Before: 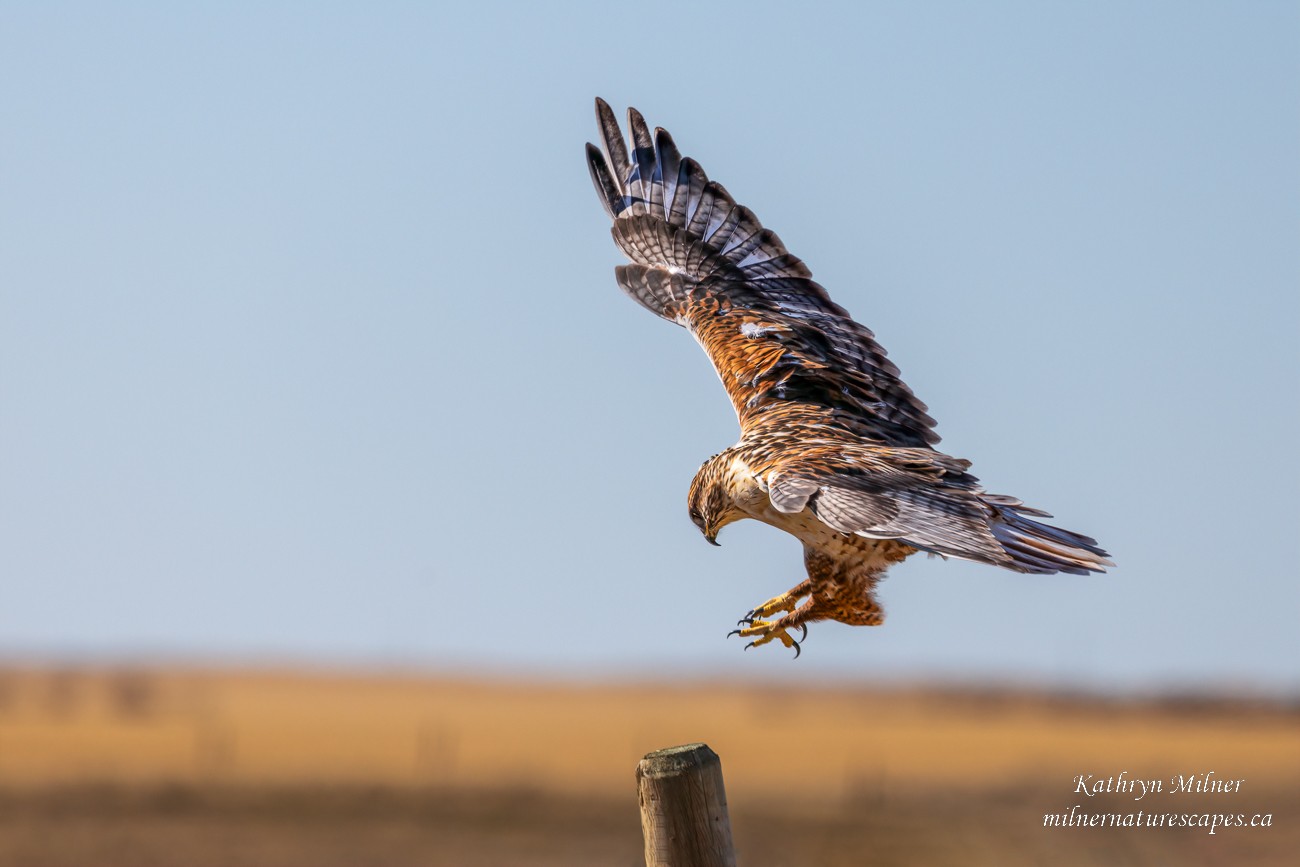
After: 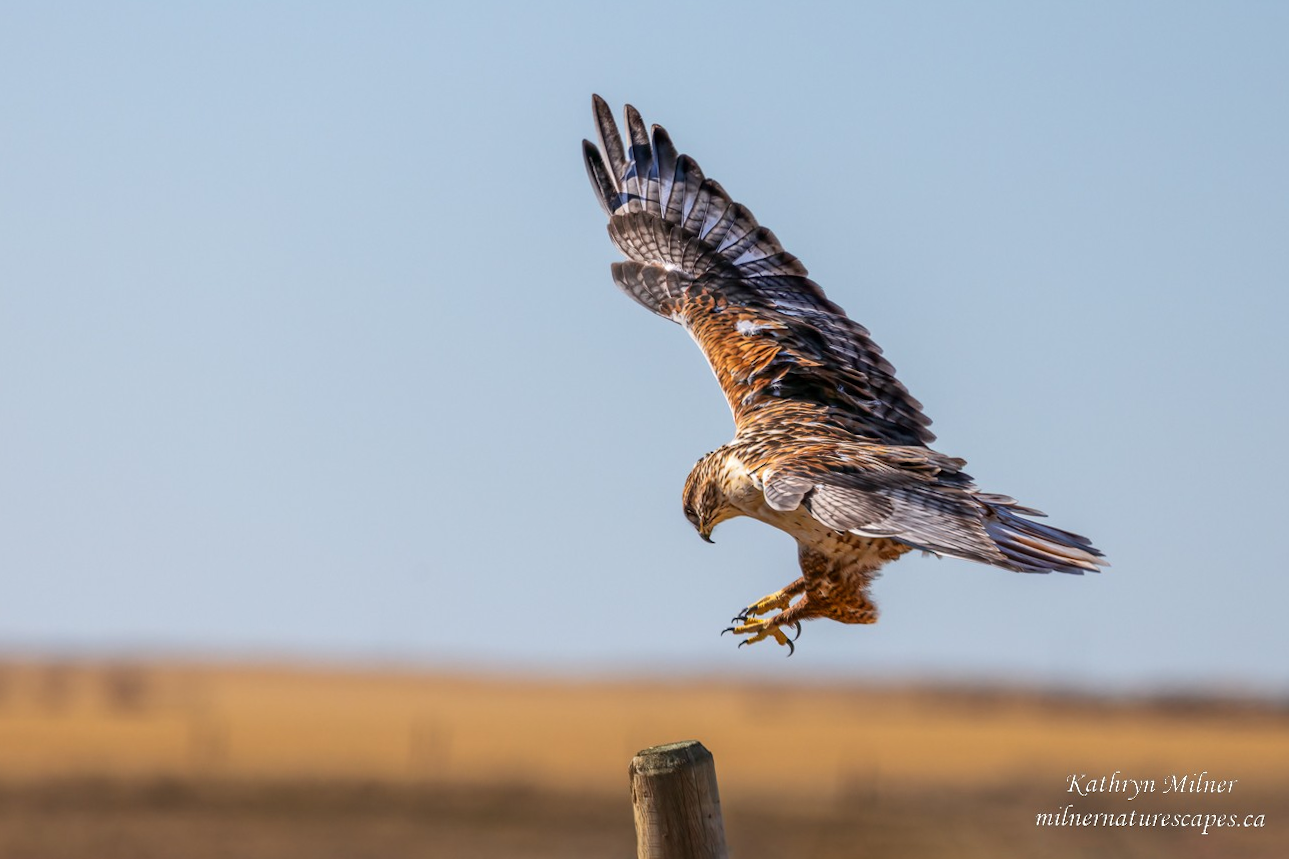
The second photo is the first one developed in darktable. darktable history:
crop and rotate: angle -0.324°
